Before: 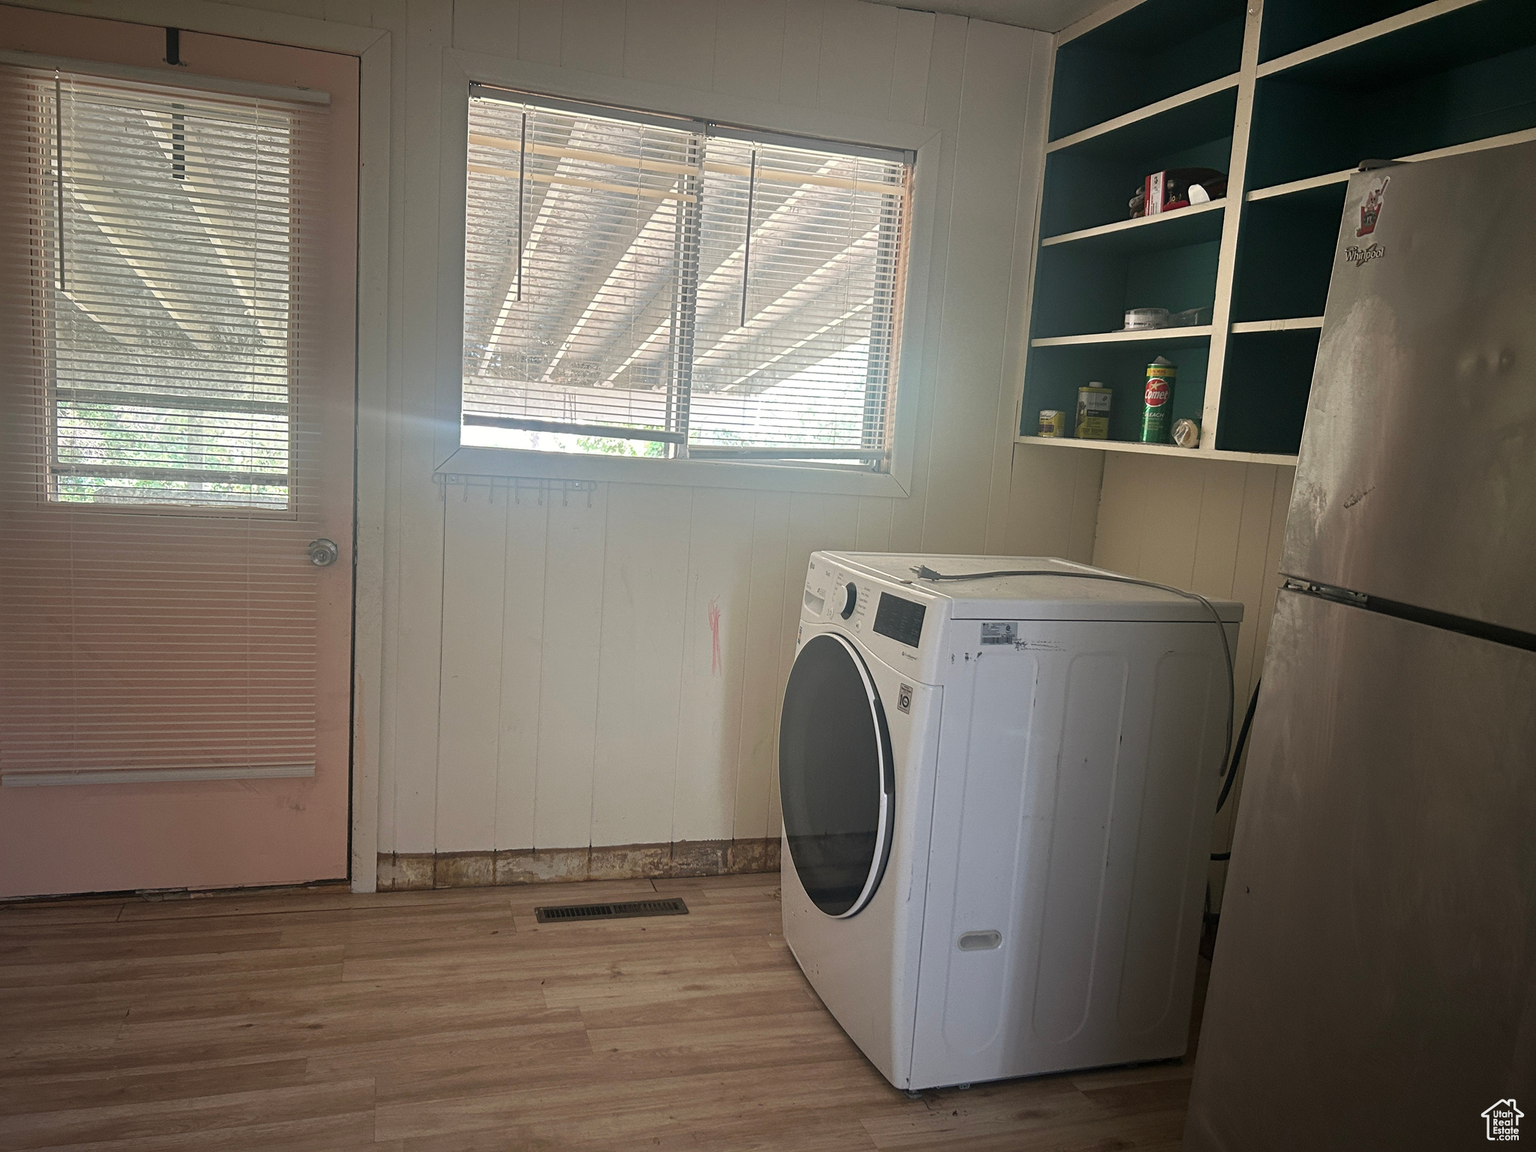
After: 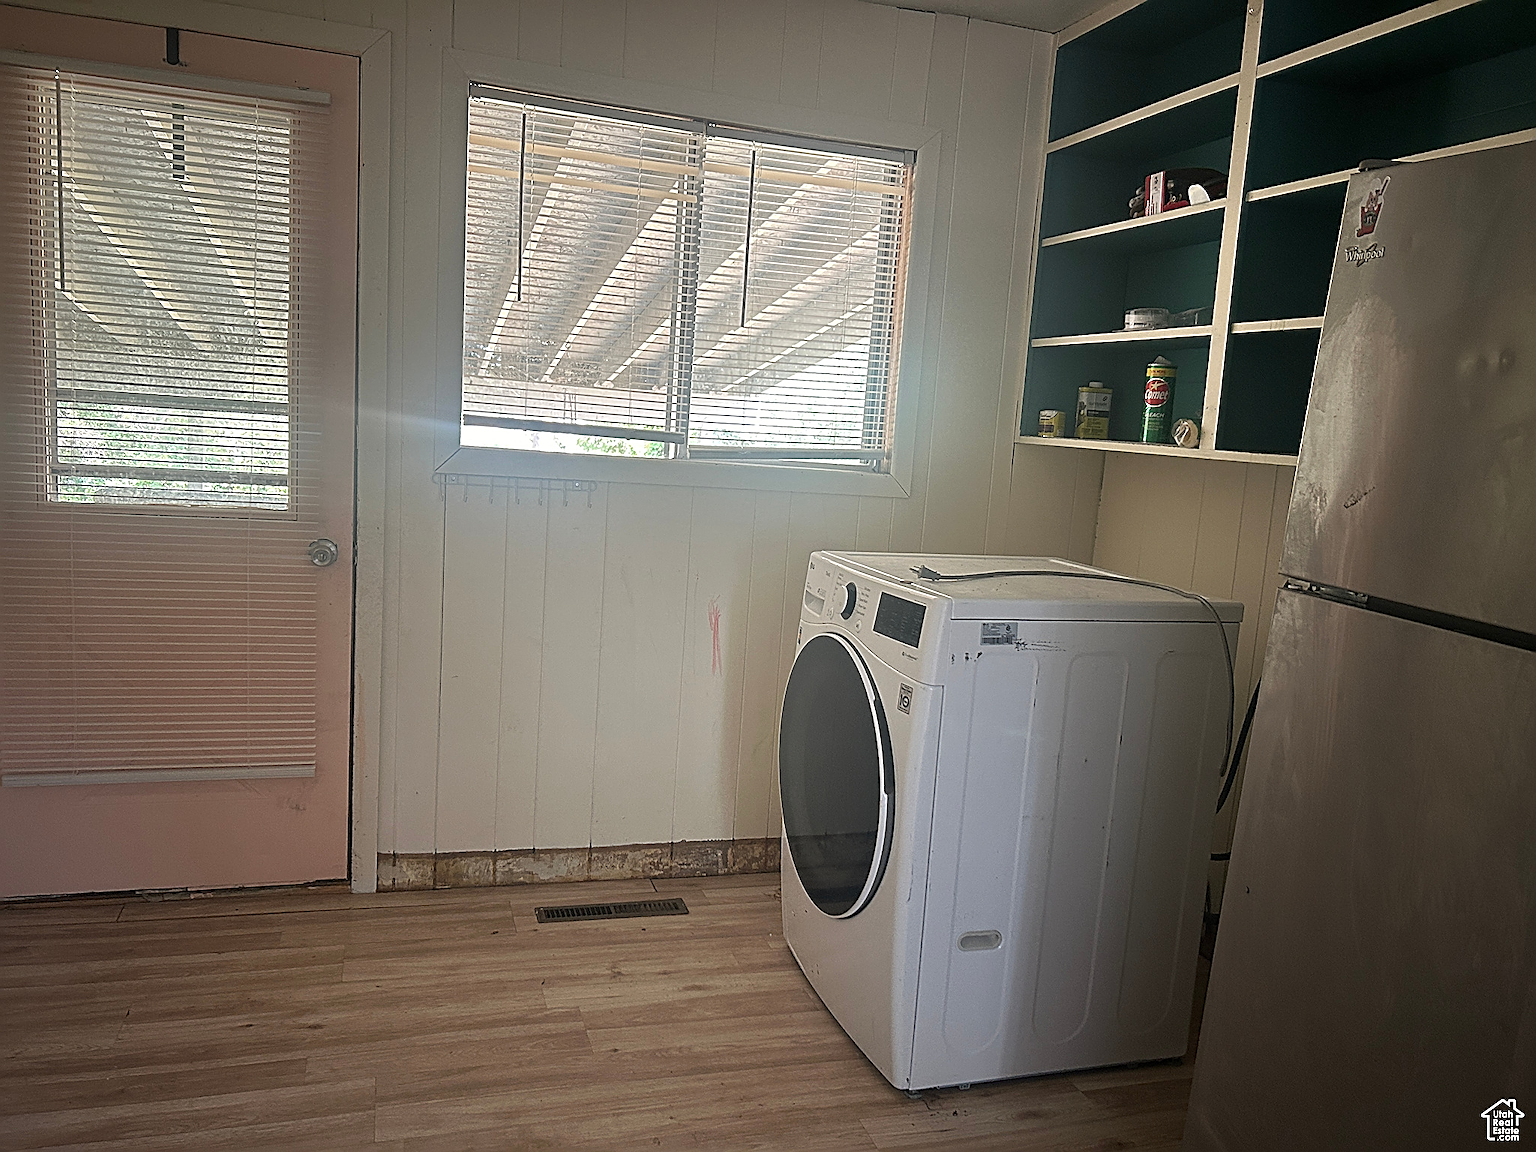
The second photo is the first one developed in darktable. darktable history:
sharpen: radius 1.733, amount 1.284
exposure: compensate highlight preservation false
